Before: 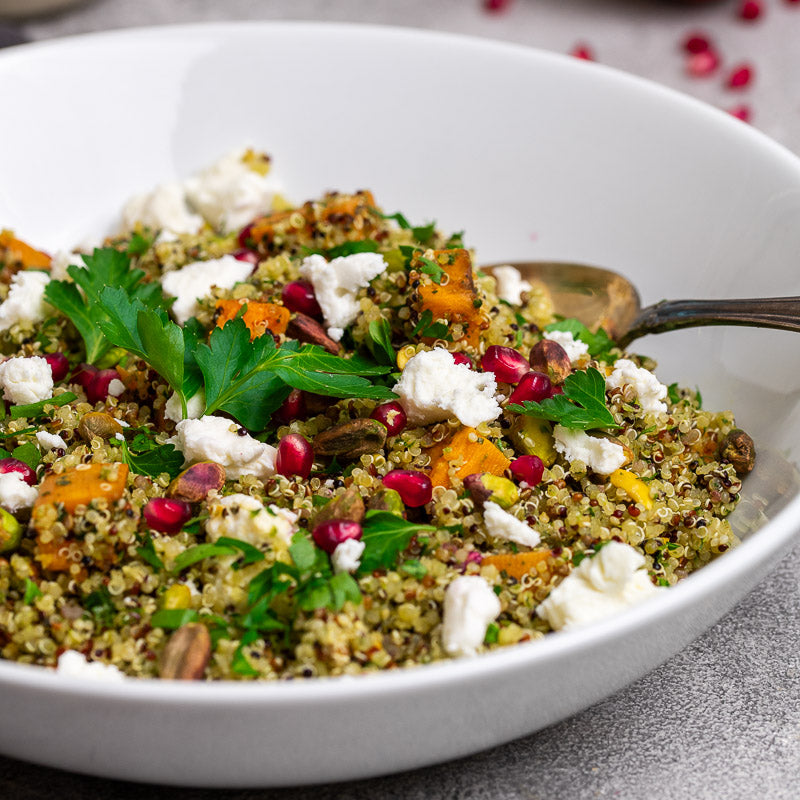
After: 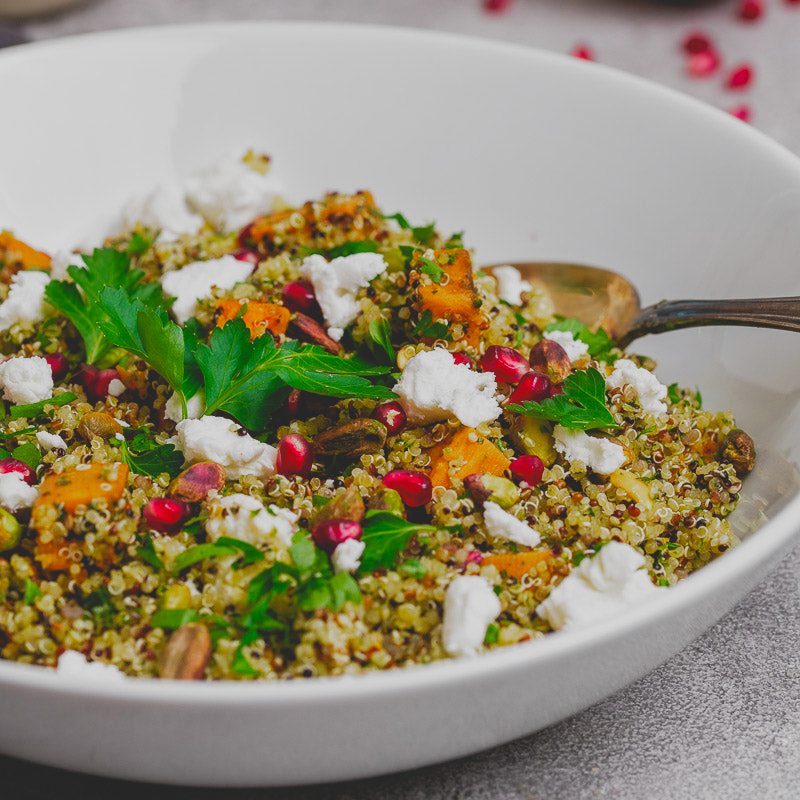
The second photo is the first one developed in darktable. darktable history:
levels: black 0.082%, levels [0, 0.492, 0.984]
contrast brightness saturation: contrast -0.295
filmic rgb: black relative exposure -7.99 EV, white relative exposure 2.47 EV, hardness 6.37, preserve chrominance no, color science v5 (2021), contrast in shadows safe, contrast in highlights safe
